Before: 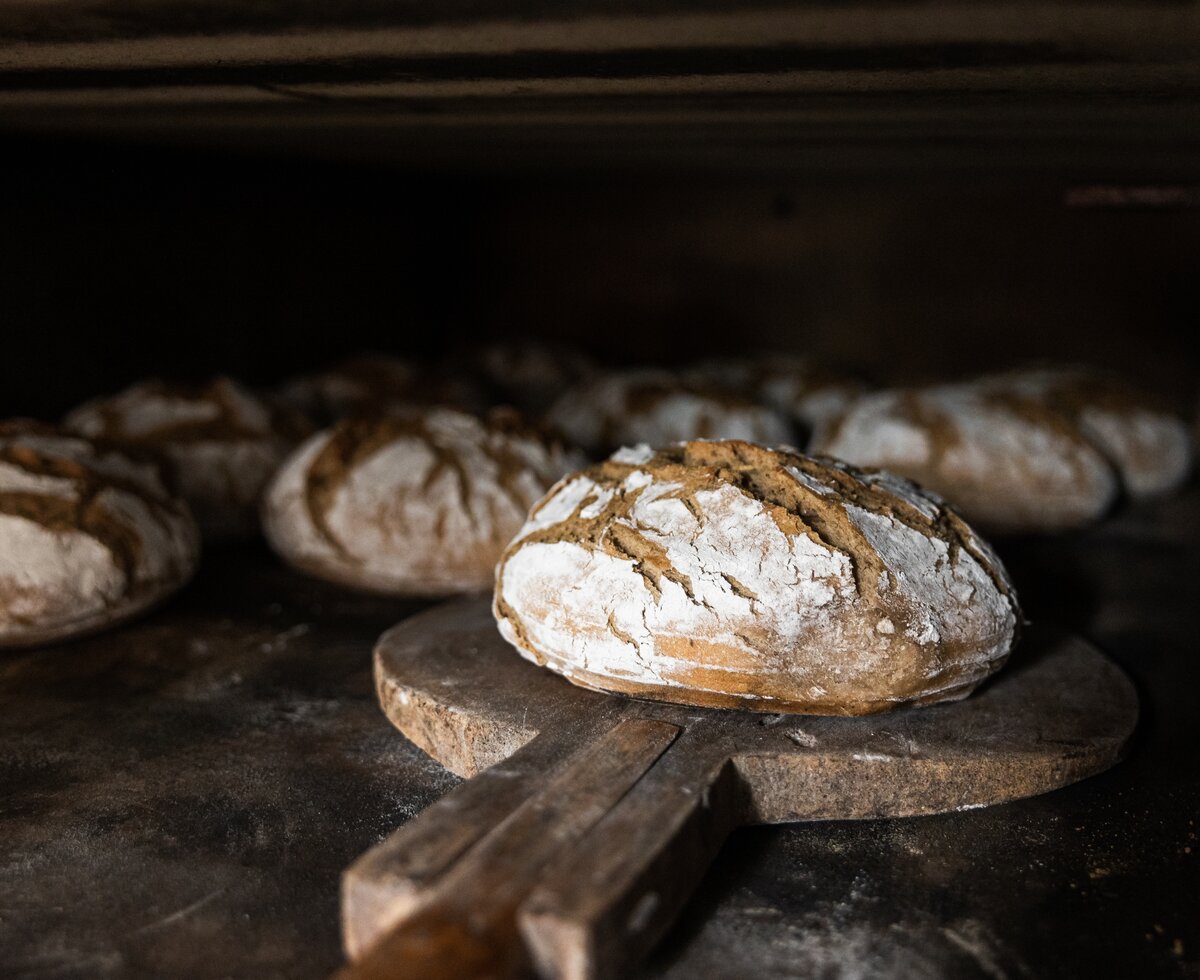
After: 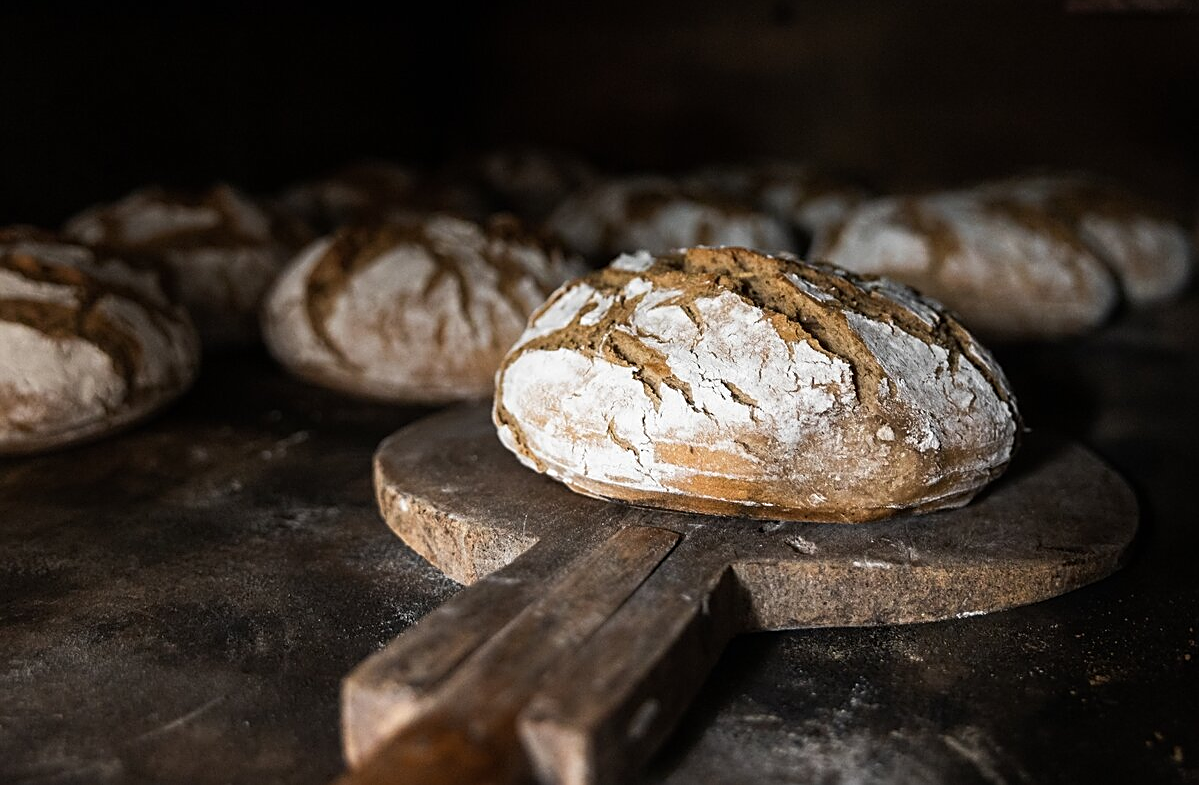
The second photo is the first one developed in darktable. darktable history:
crop and rotate: top 19.807%
sharpen: on, module defaults
